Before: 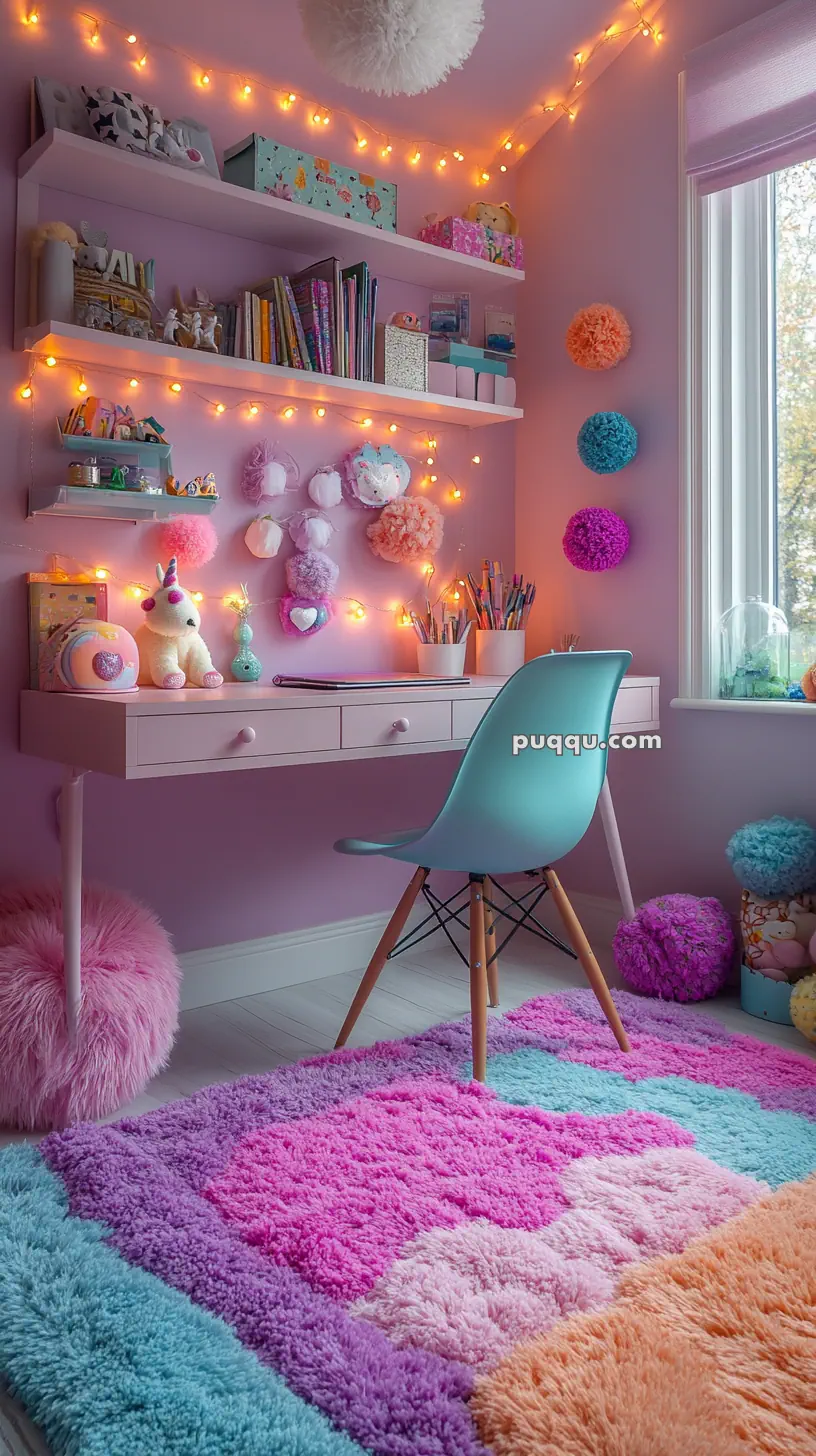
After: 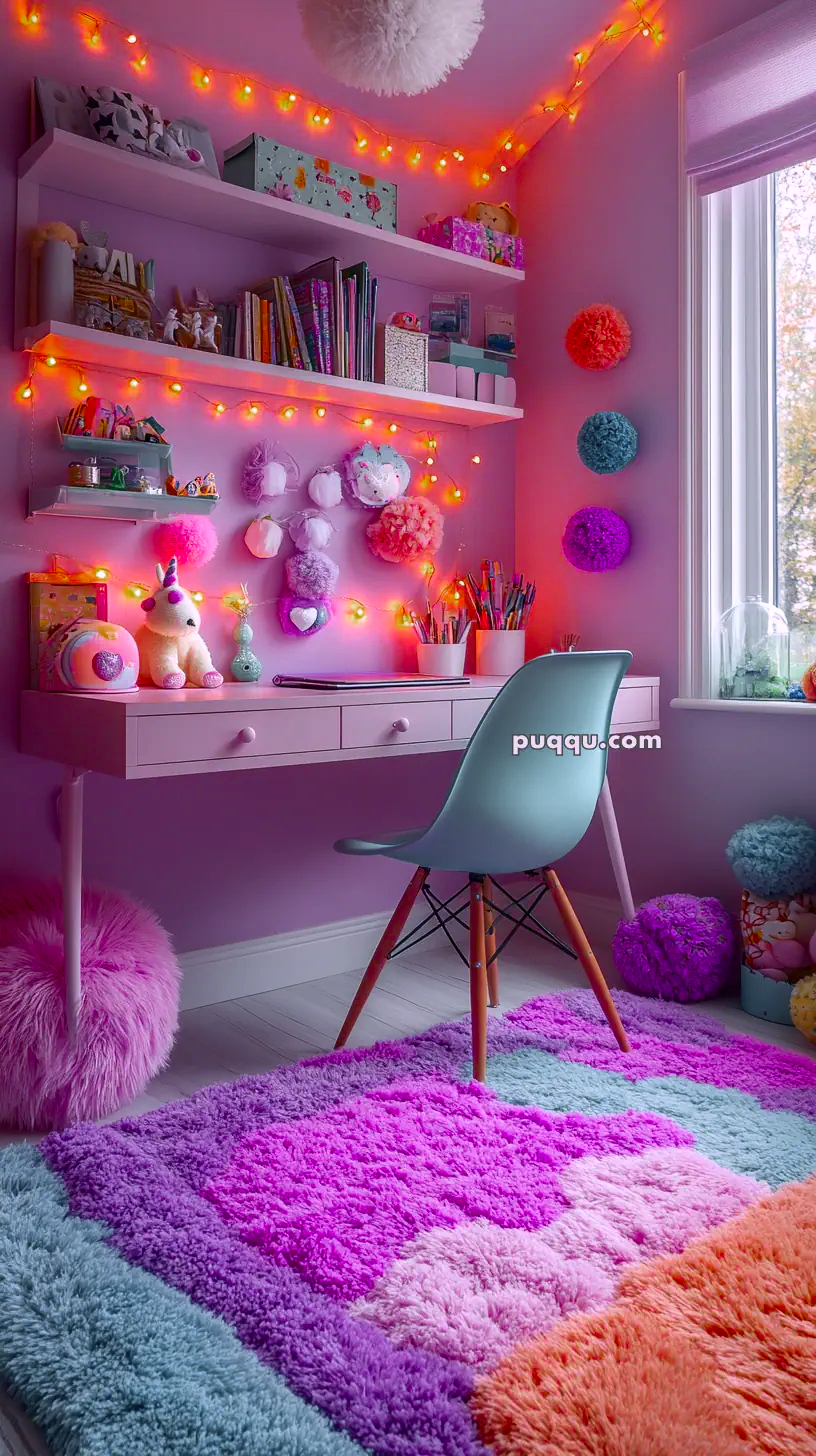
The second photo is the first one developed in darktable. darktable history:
color calibration: output R [1.063, -0.012, -0.003, 0], output B [-0.079, 0.047, 1, 0], x 0.367, y 0.376, temperature 4366.8 K
contrast brightness saturation: contrast 0.131, brightness -0.061, saturation 0.155
color zones: curves: ch0 [(0, 0.48) (0.209, 0.398) (0.305, 0.332) (0.429, 0.493) (0.571, 0.5) (0.714, 0.5) (0.857, 0.5) (1, 0.48)]; ch1 [(0, 0.633) (0.143, 0.586) (0.286, 0.489) (0.429, 0.448) (0.571, 0.31) (0.714, 0.335) (0.857, 0.492) (1, 0.633)]; ch2 [(0, 0.448) (0.143, 0.498) (0.286, 0.5) (0.429, 0.5) (0.571, 0.5) (0.714, 0.5) (0.857, 0.5) (1, 0.448)]
